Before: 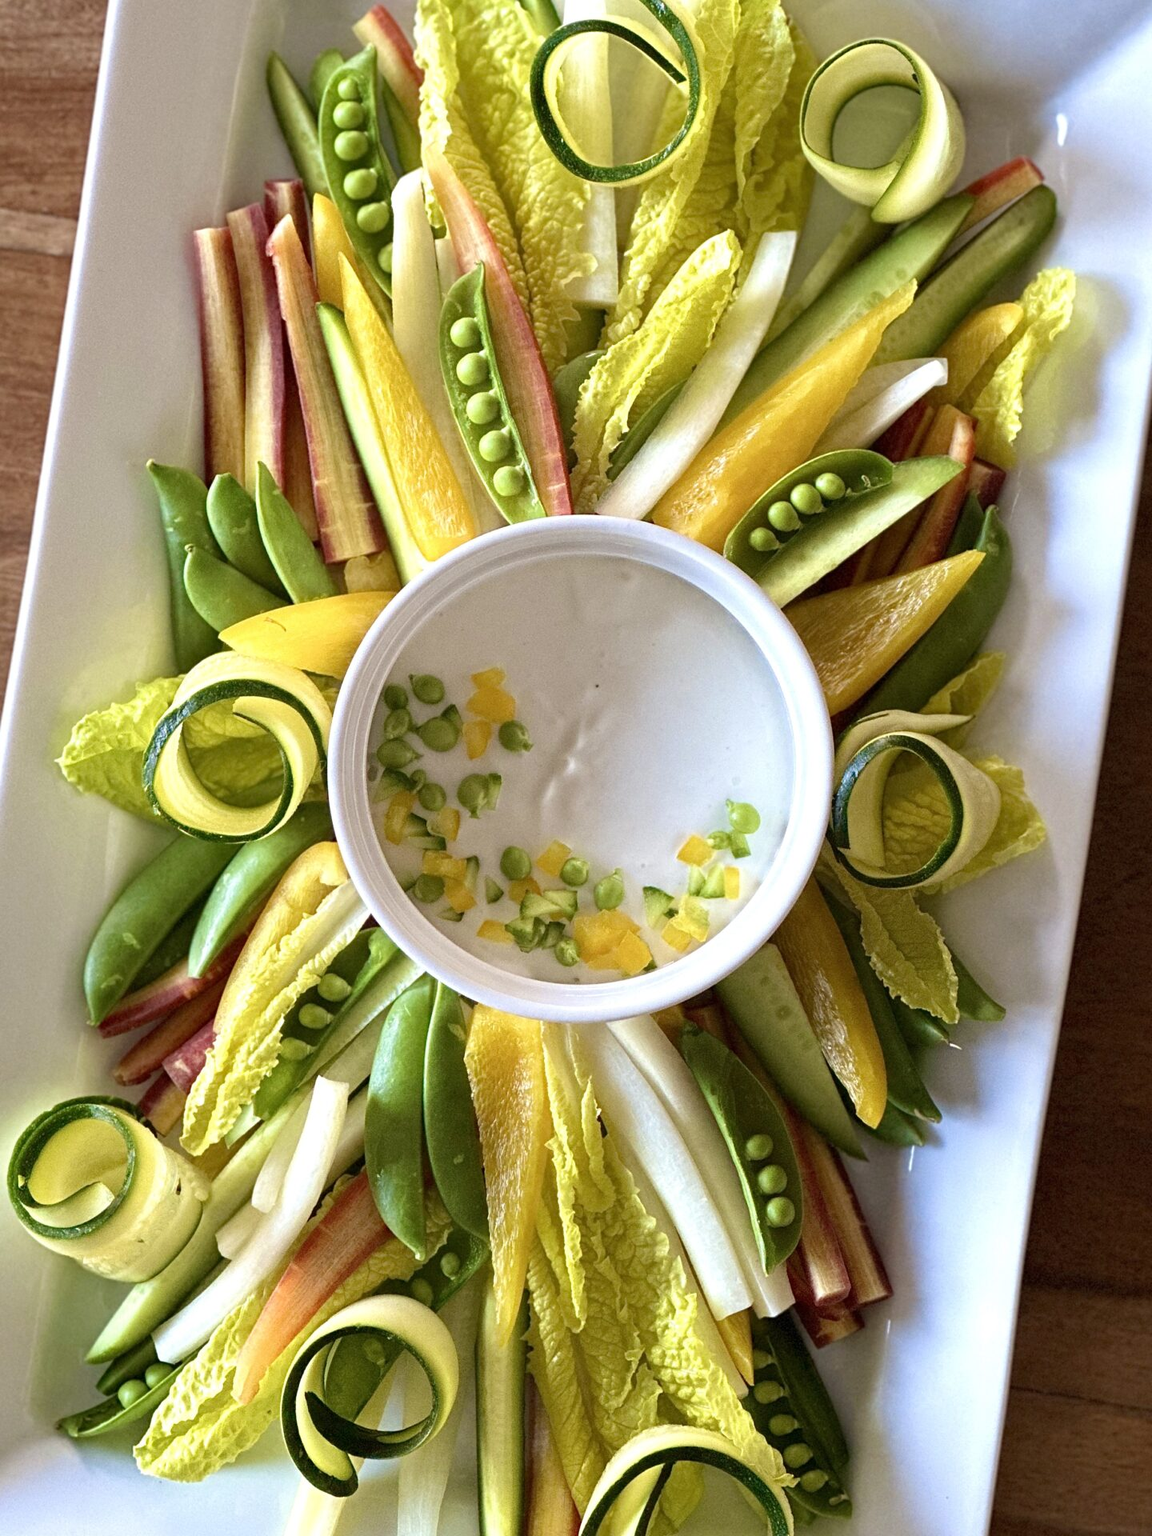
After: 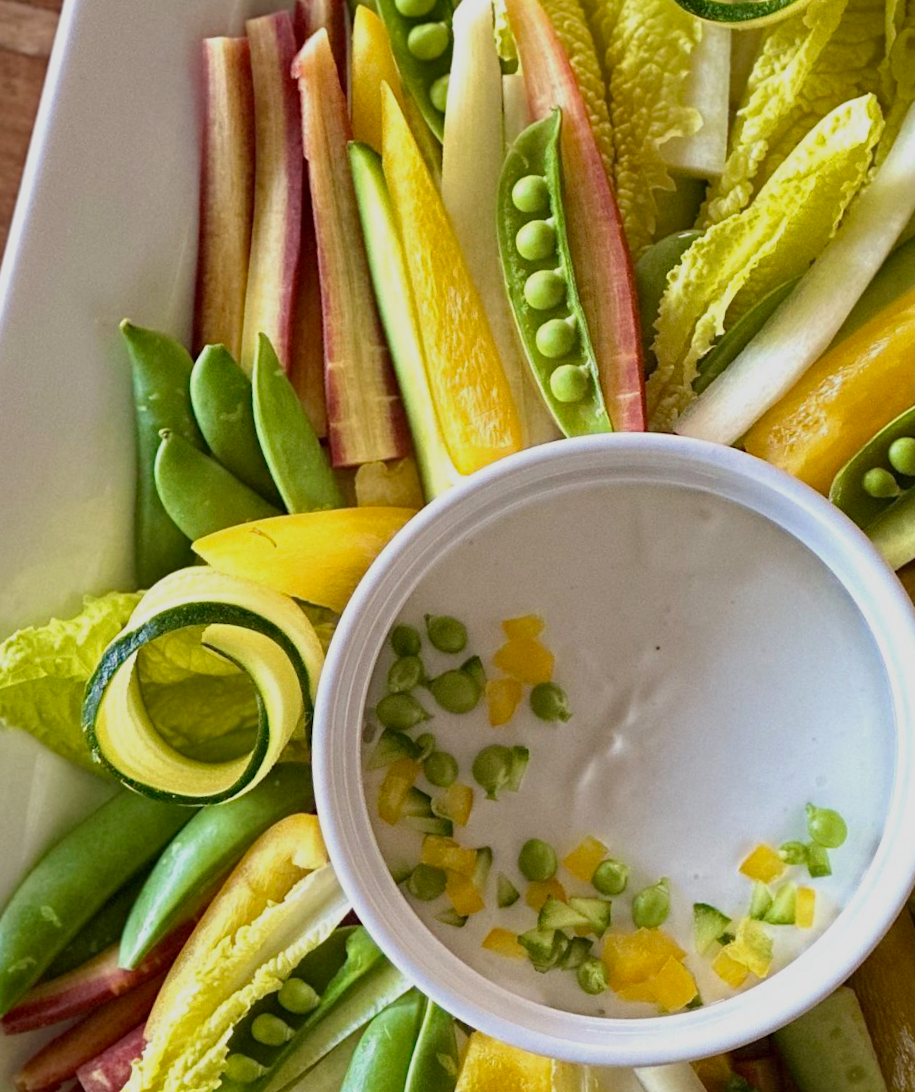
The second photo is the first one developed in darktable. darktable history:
crop and rotate: angle -4.83°, left 2.108%, top 6.821%, right 27.404%, bottom 30.117%
exposure: exposure -0.431 EV, compensate highlight preservation false
